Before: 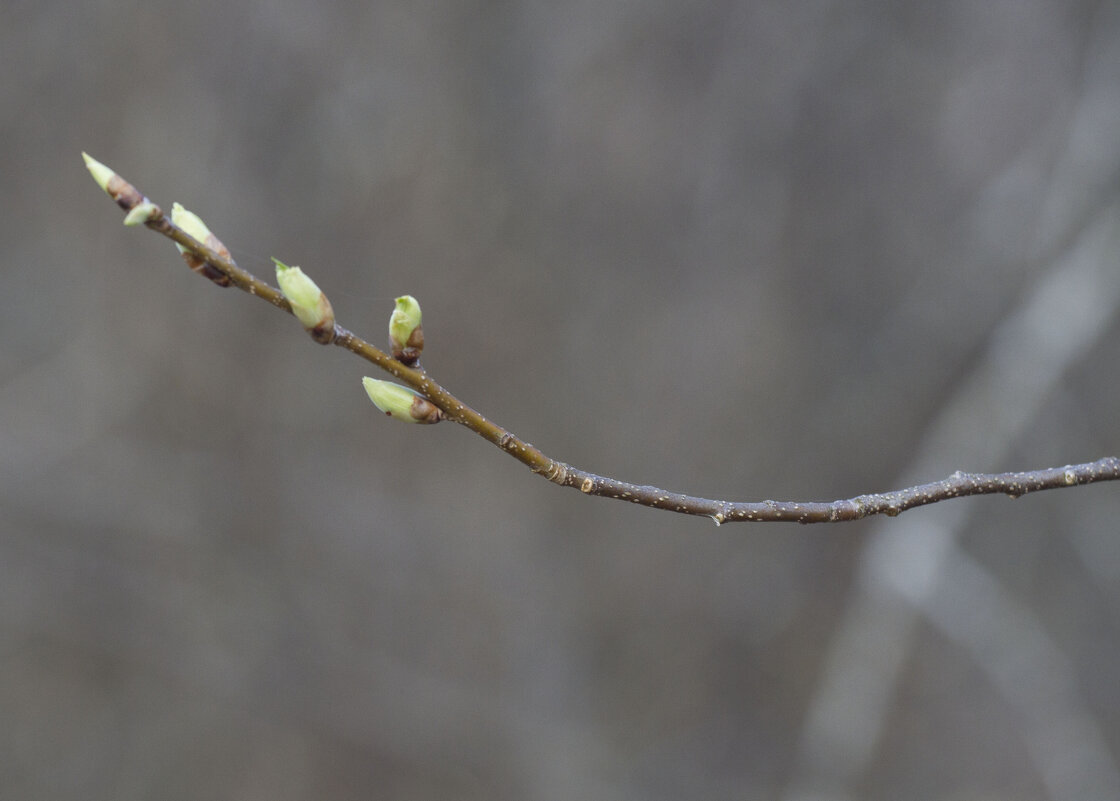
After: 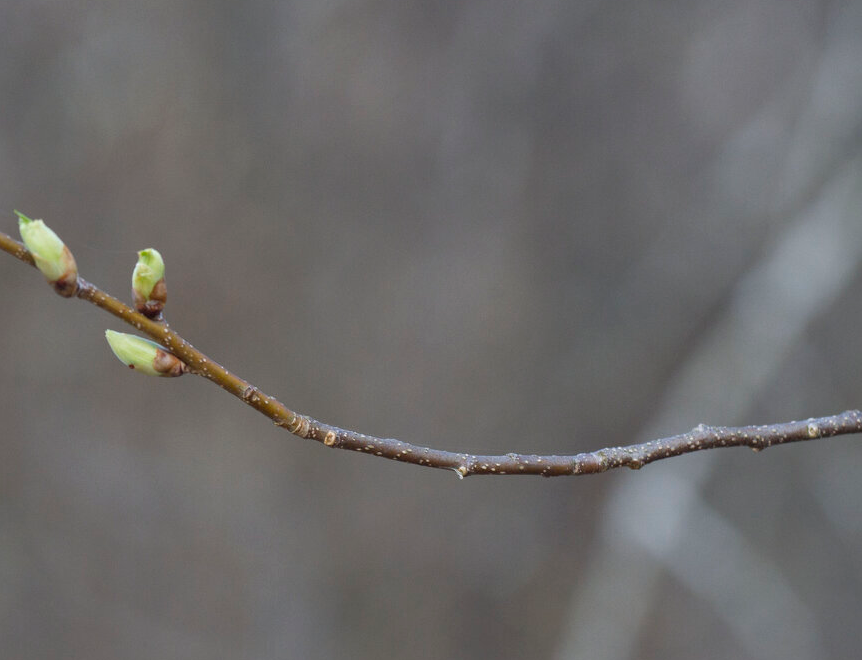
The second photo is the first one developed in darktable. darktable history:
crop: left 22.957%, top 5.908%, bottom 11.622%
